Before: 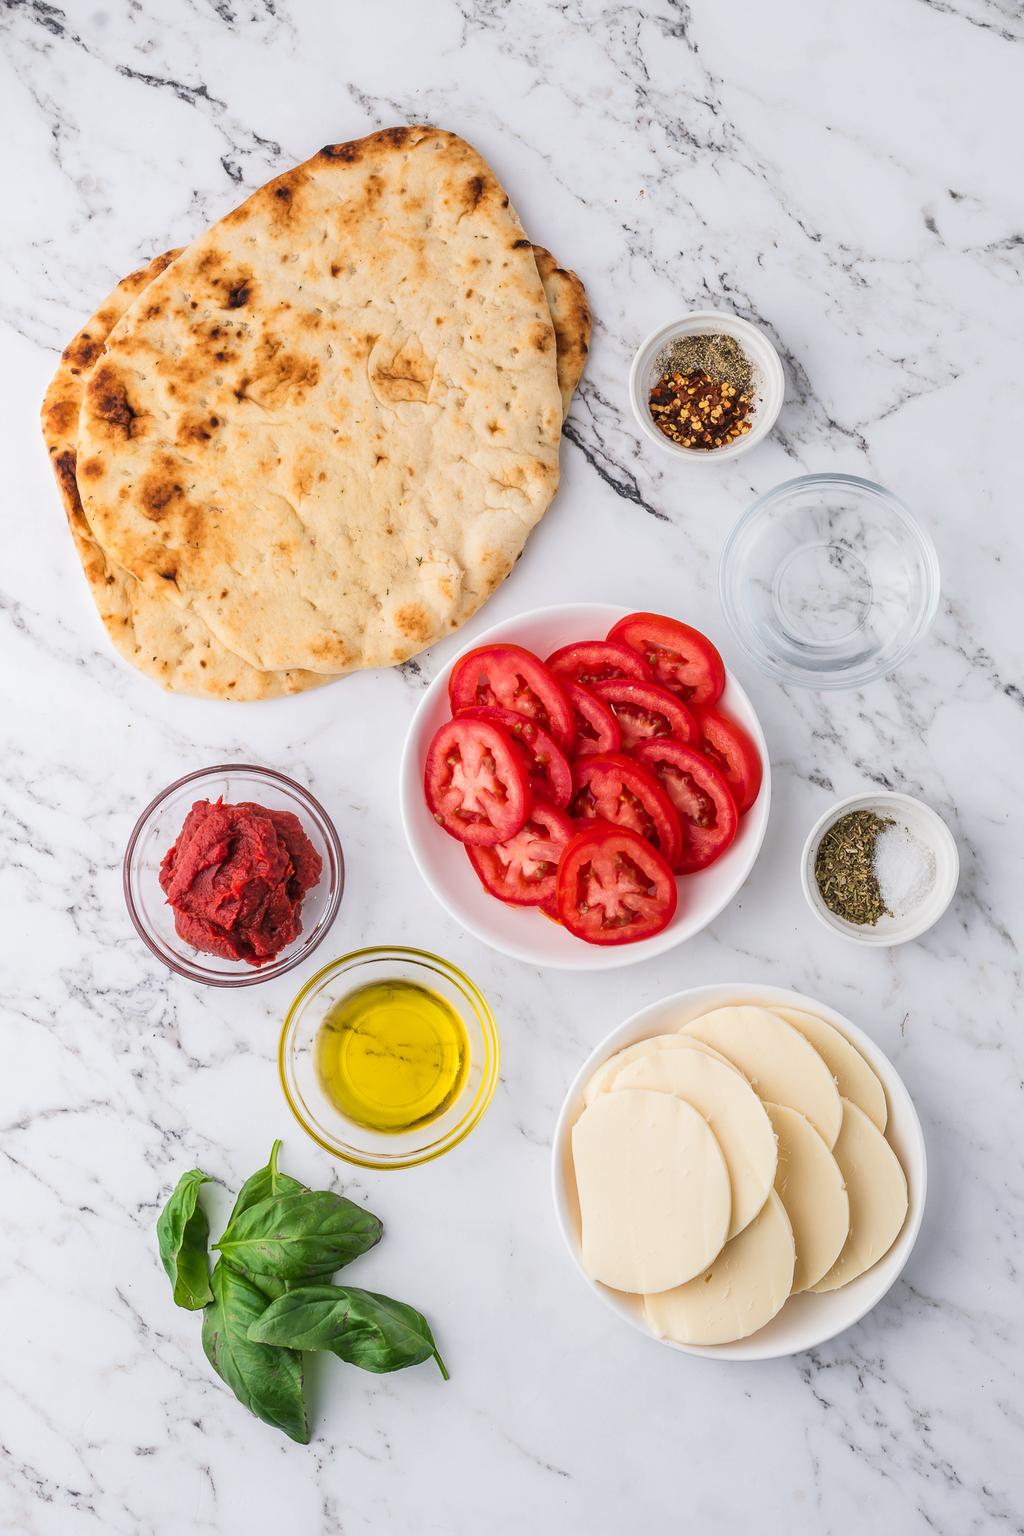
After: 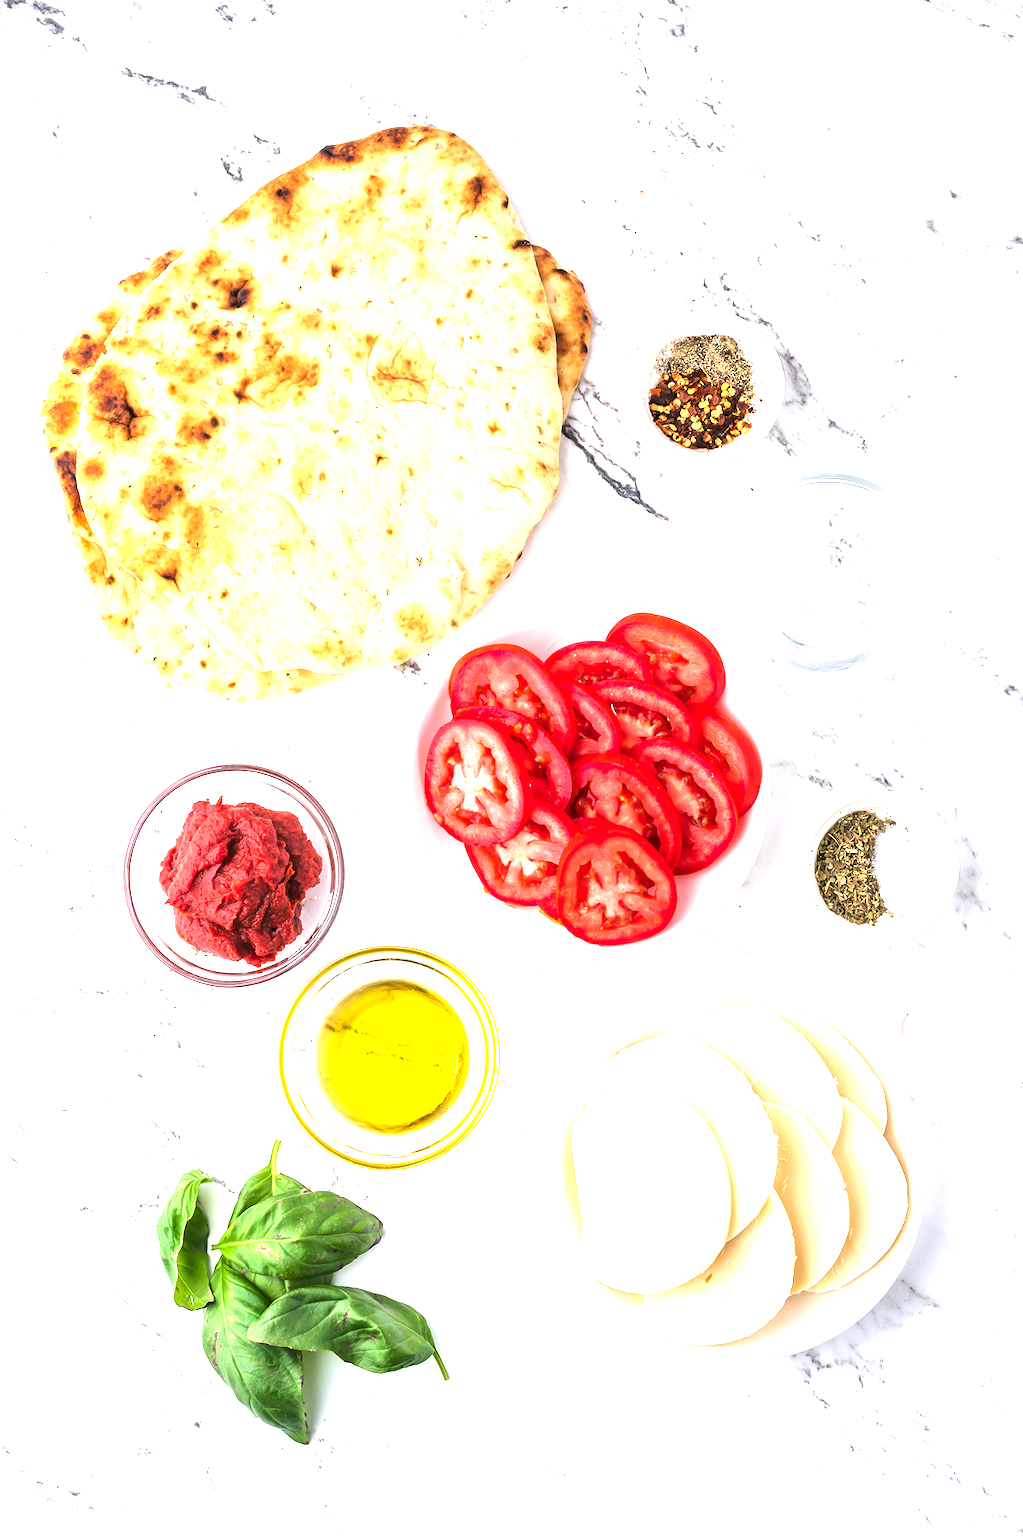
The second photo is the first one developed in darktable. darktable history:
tone equalizer: -8 EV -0.001 EV, -7 EV 0.001 EV, -6 EV -0.002 EV, -5 EV -0.003 EV, -4 EV -0.062 EV, -3 EV -0.222 EV, -2 EV -0.267 EV, -1 EV 0.105 EV, +0 EV 0.303 EV
exposure: exposure 1.16 EV, compensate exposure bias true, compensate highlight preservation false
